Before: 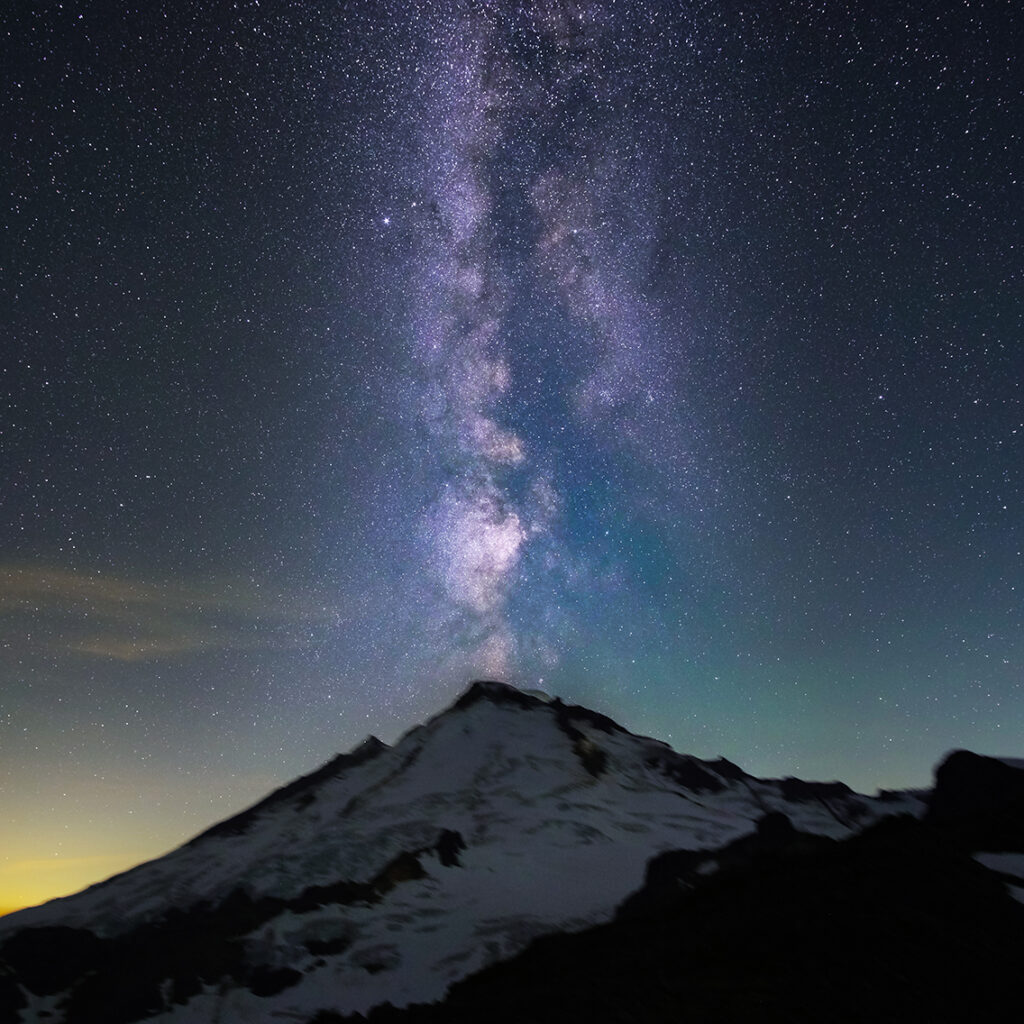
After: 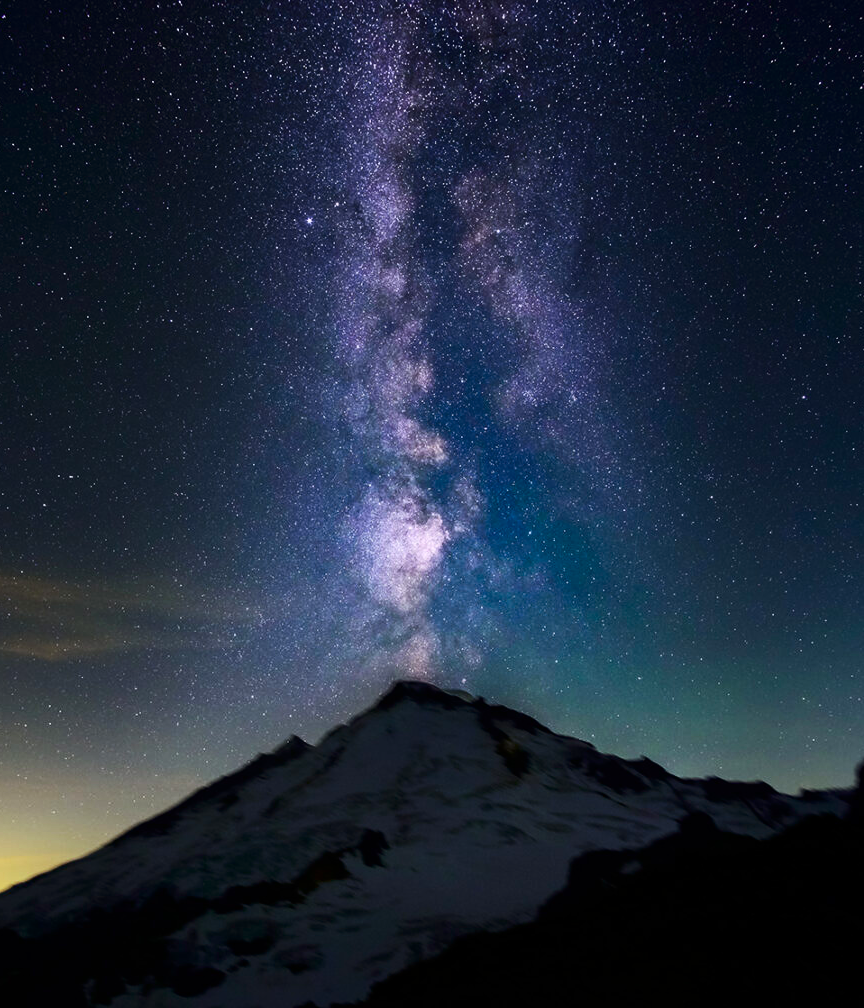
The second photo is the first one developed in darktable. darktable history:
crop: left 7.598%, right 7.873%
contrast brightness saturation: contrast 0.21, brightness -0.11, saturation 0.21
exposure: compensate highlight preservation false
